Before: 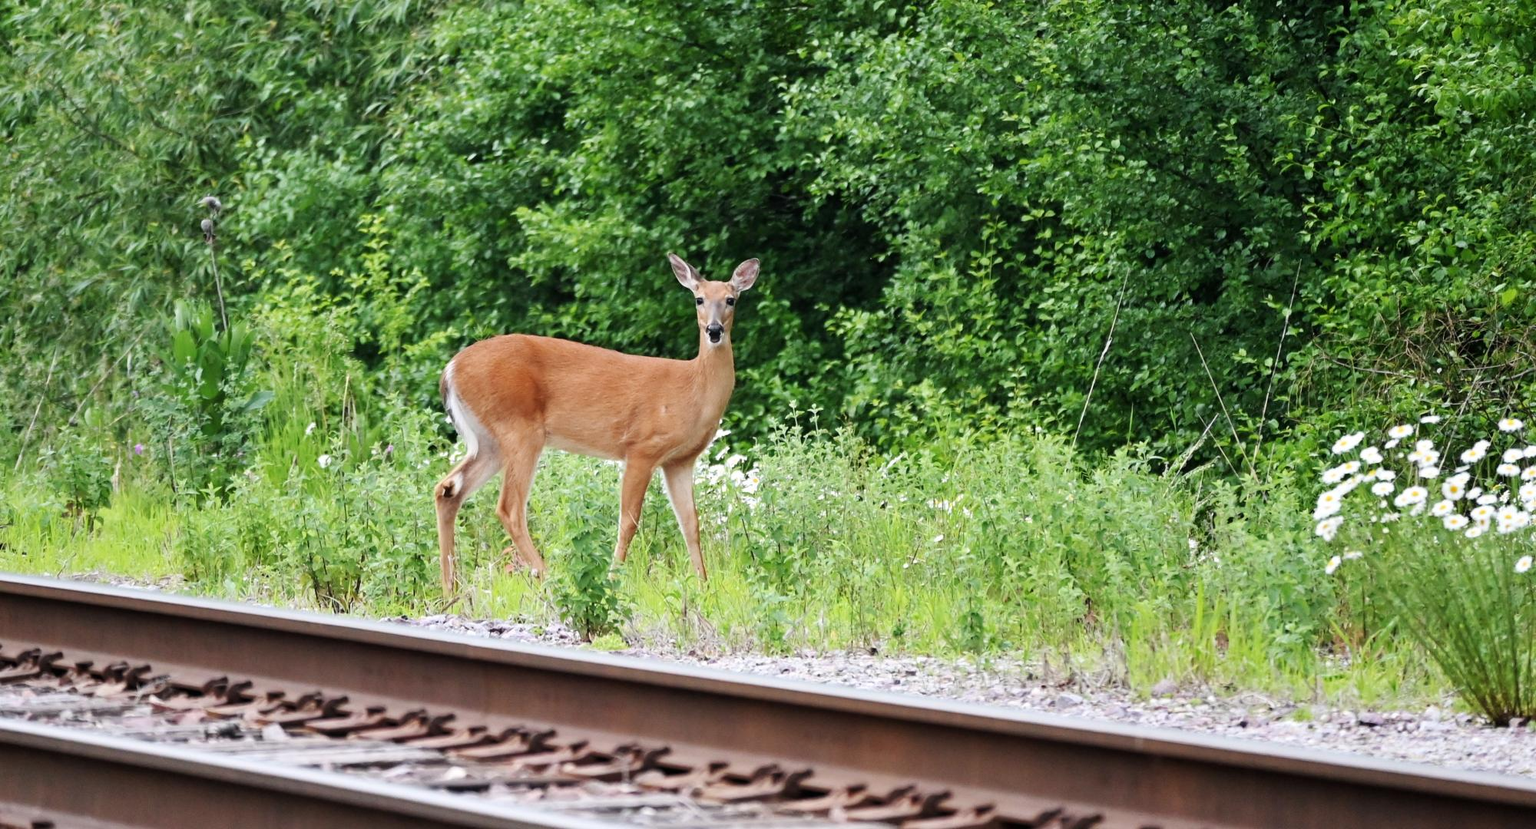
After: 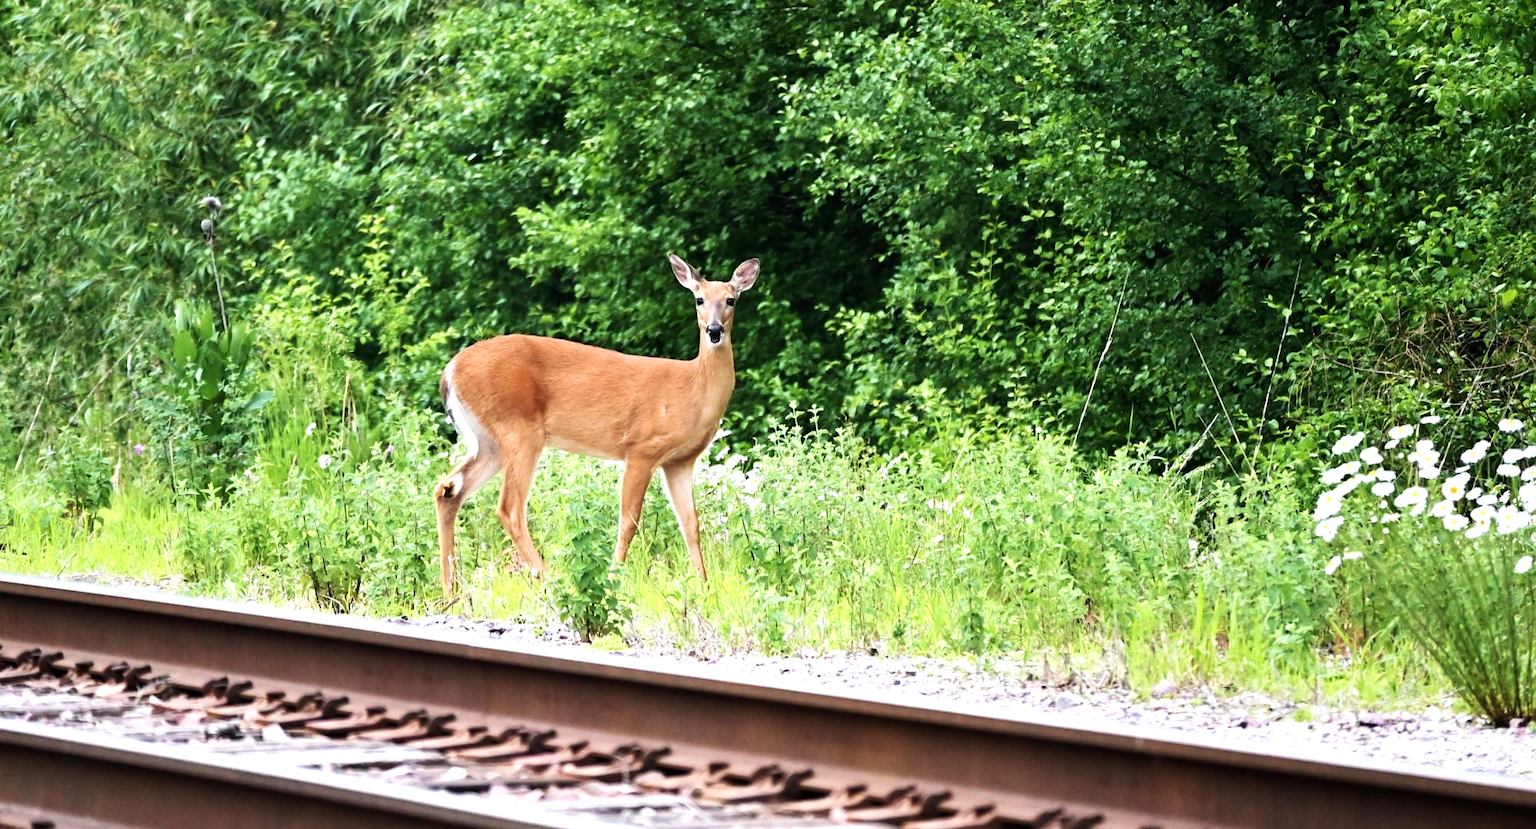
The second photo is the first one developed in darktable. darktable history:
tone equalizer: -8 EV -0.738 EV, -7 EV -0.692 EV, -6 EV -0.634 EV, -5 EV -0.377 EV, -3 EV 0.401 EV, -2 EV 0.6 EV, -1 EV 0.678 EV, +0 EV 0.759 EV, edges refinement/feathering 500, mask exposure compensation -1.57 EV, preserve details guided filter
velvia: on, module defaults
